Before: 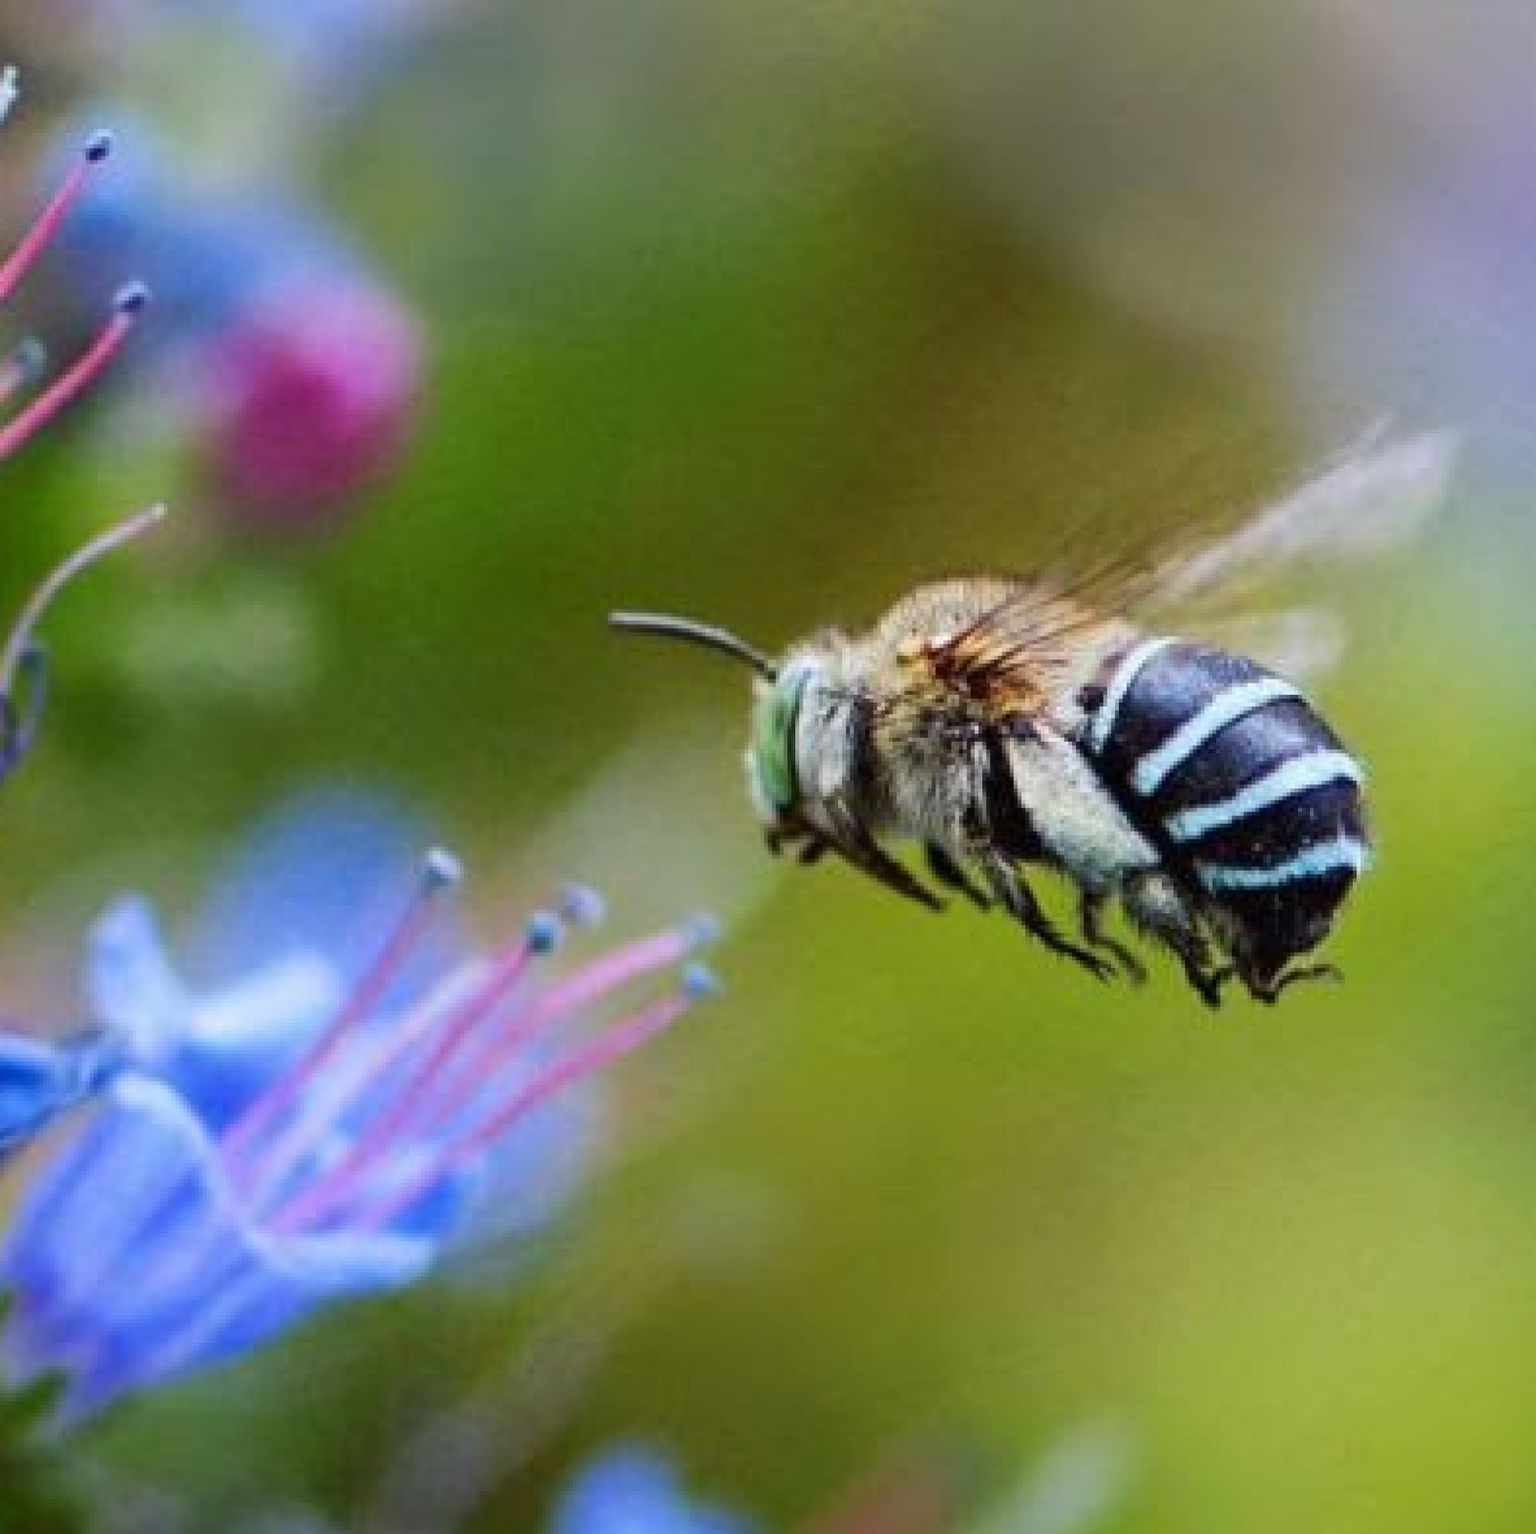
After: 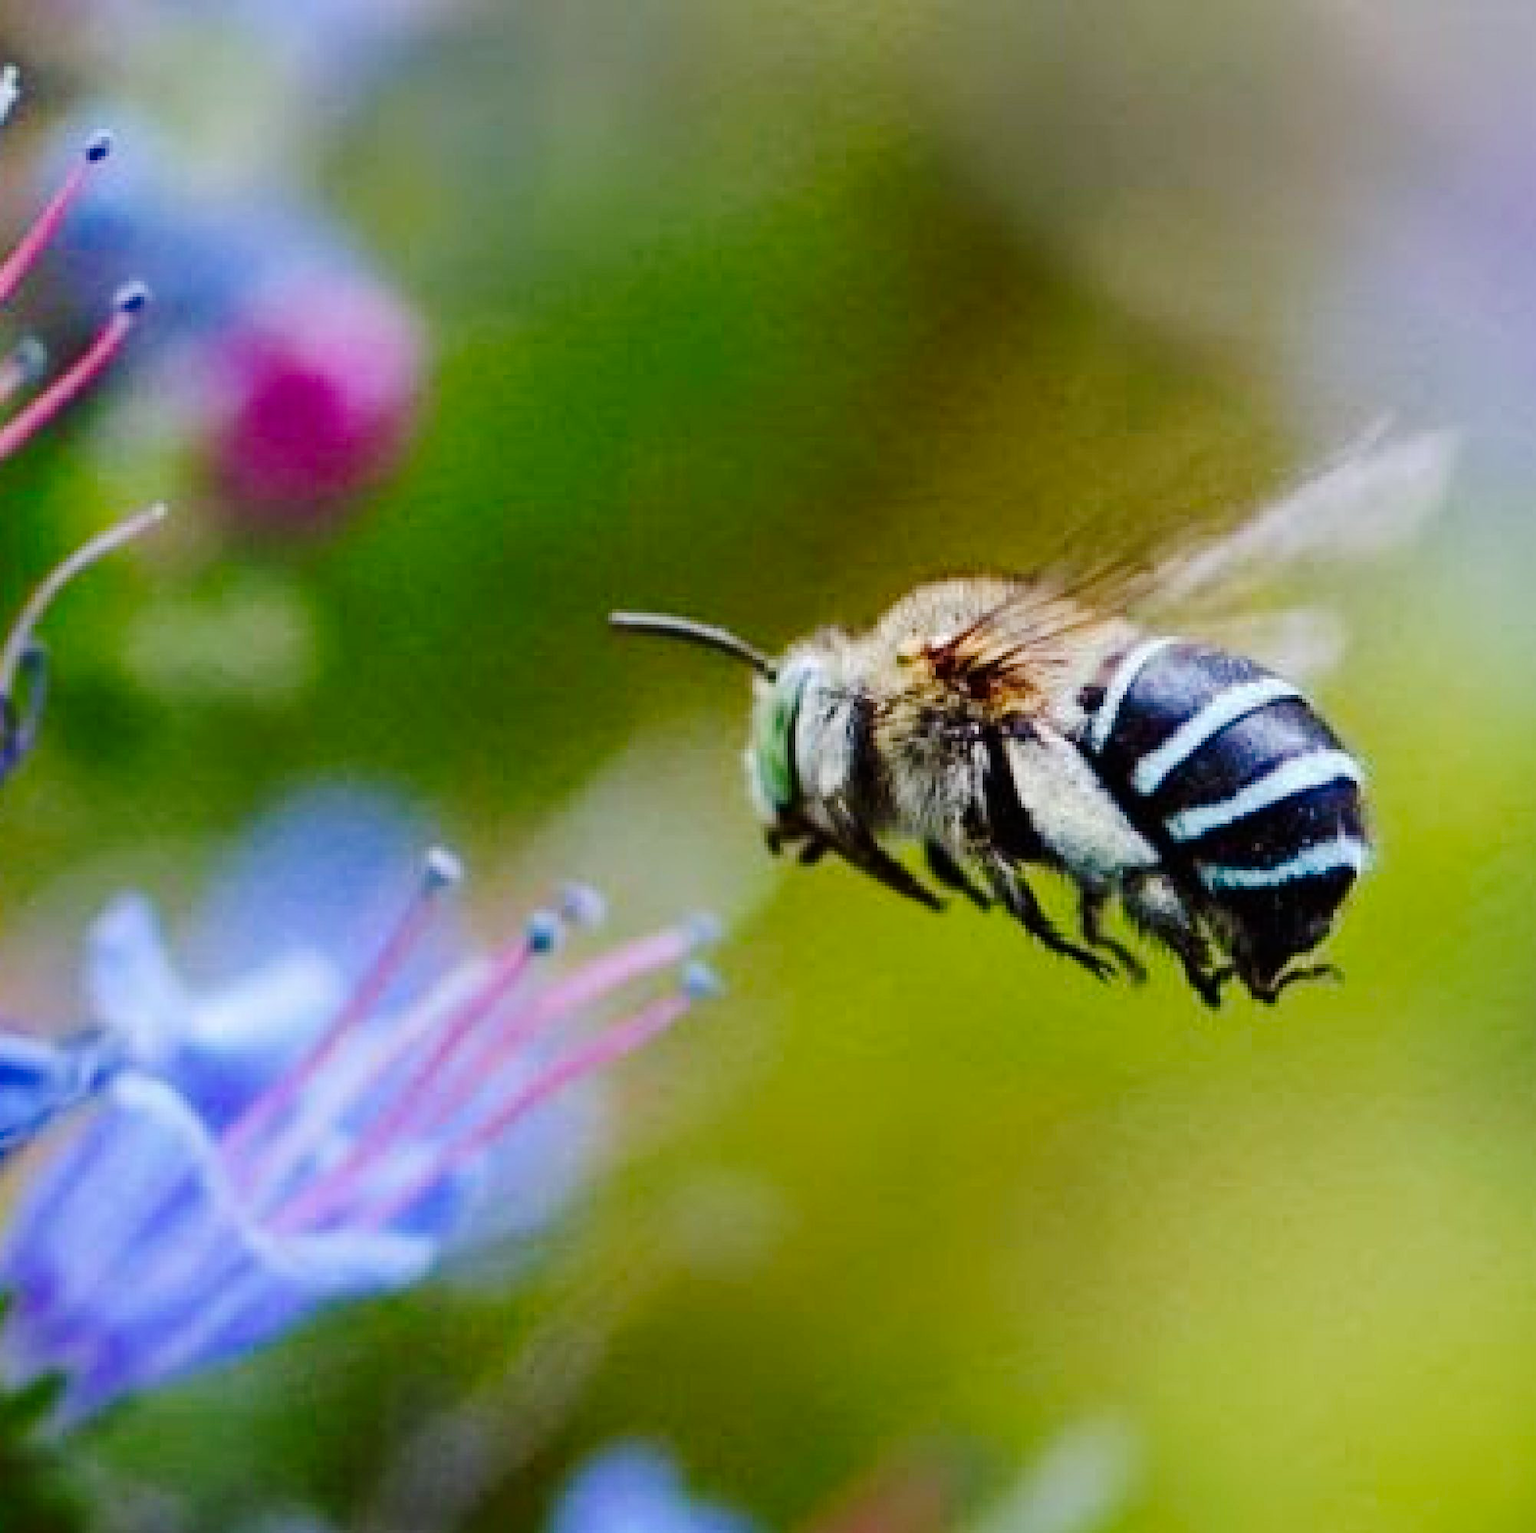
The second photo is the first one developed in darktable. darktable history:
contrast brightness saturation: contrast 0.028, brightness -0.038
tone curve: curves: ch0 [(0, 0) (0.081, 0.044) (0.185, 0.145) (0.283, 0.273) (0.405, 0.449) (0.495, 0.554) (0.686, 0.743) (0.826, 0.853) (0.978, 0.988)]; ch1 [(0, 0) (0.147, 0.166) (0.321, 0.362) (0.371, 0.402) (0.423, 0.426) (0.479, 0.472) (0.505, 0.497) (0.521, 0.506) (0.551, 0.546) (0.586, 0.571) (0.625, 0.638) (0.68, 0.715) (1, 1)]; ch2 [(0, 0) (0.346, 0.378) (0.404, 0.427) (0.502, 0.498) (0.531, 0.517) (0.547, 0.526) (0.582, 0.571) (0.629, 0.626) (0.717, 0.678) (1, 1)], preserve colors none
